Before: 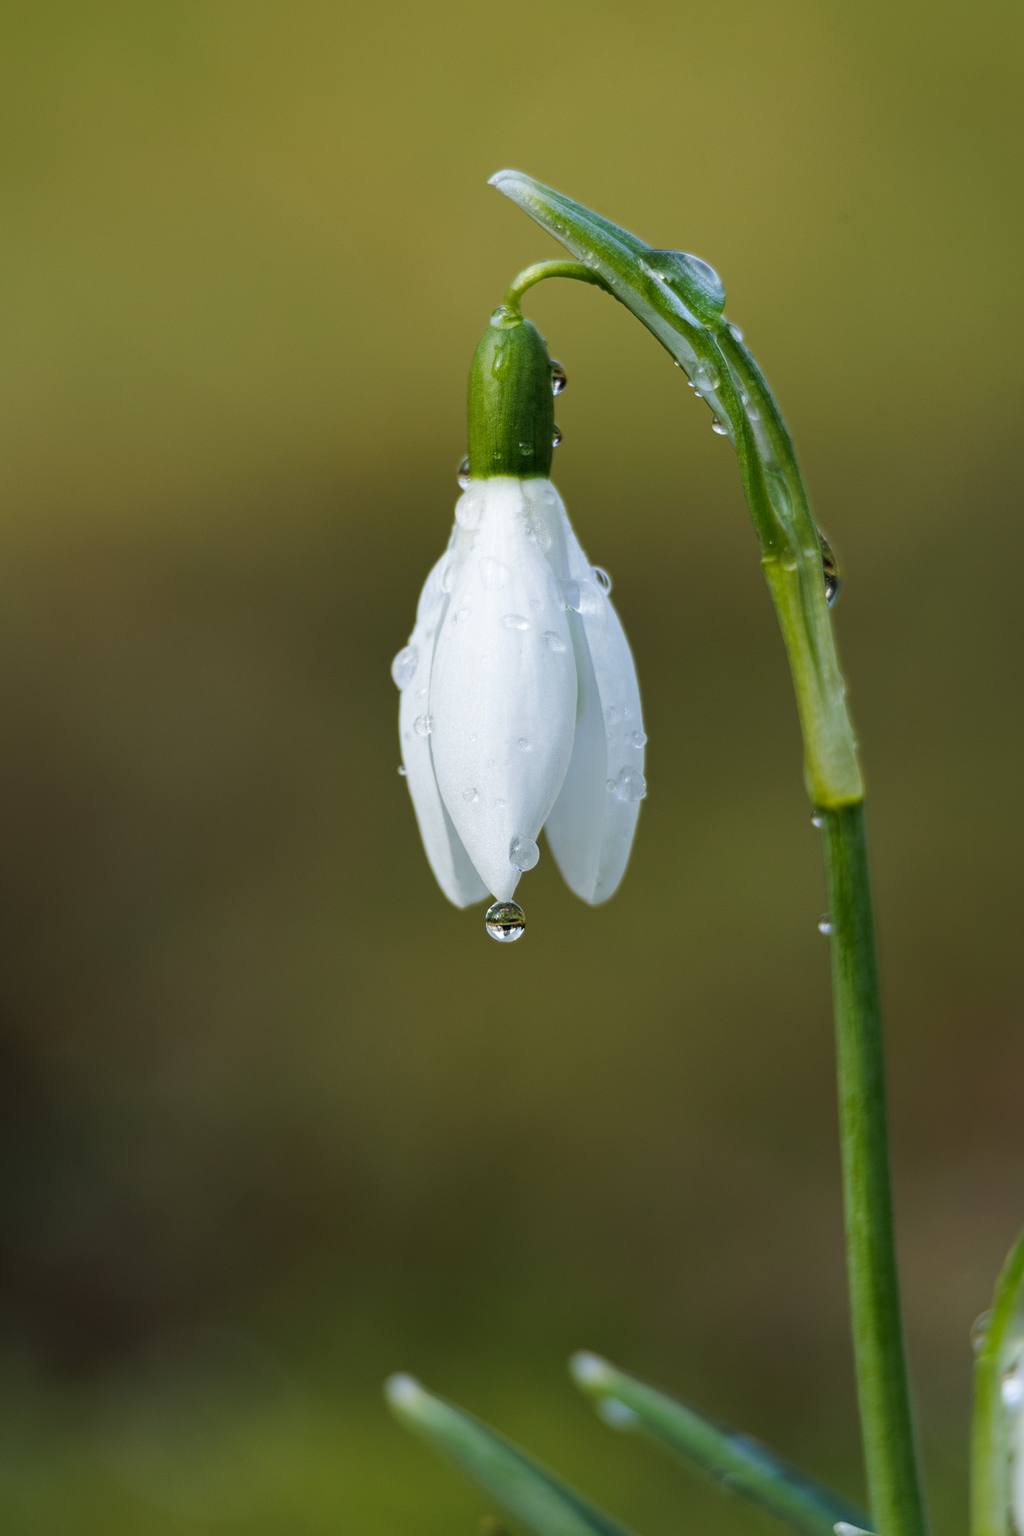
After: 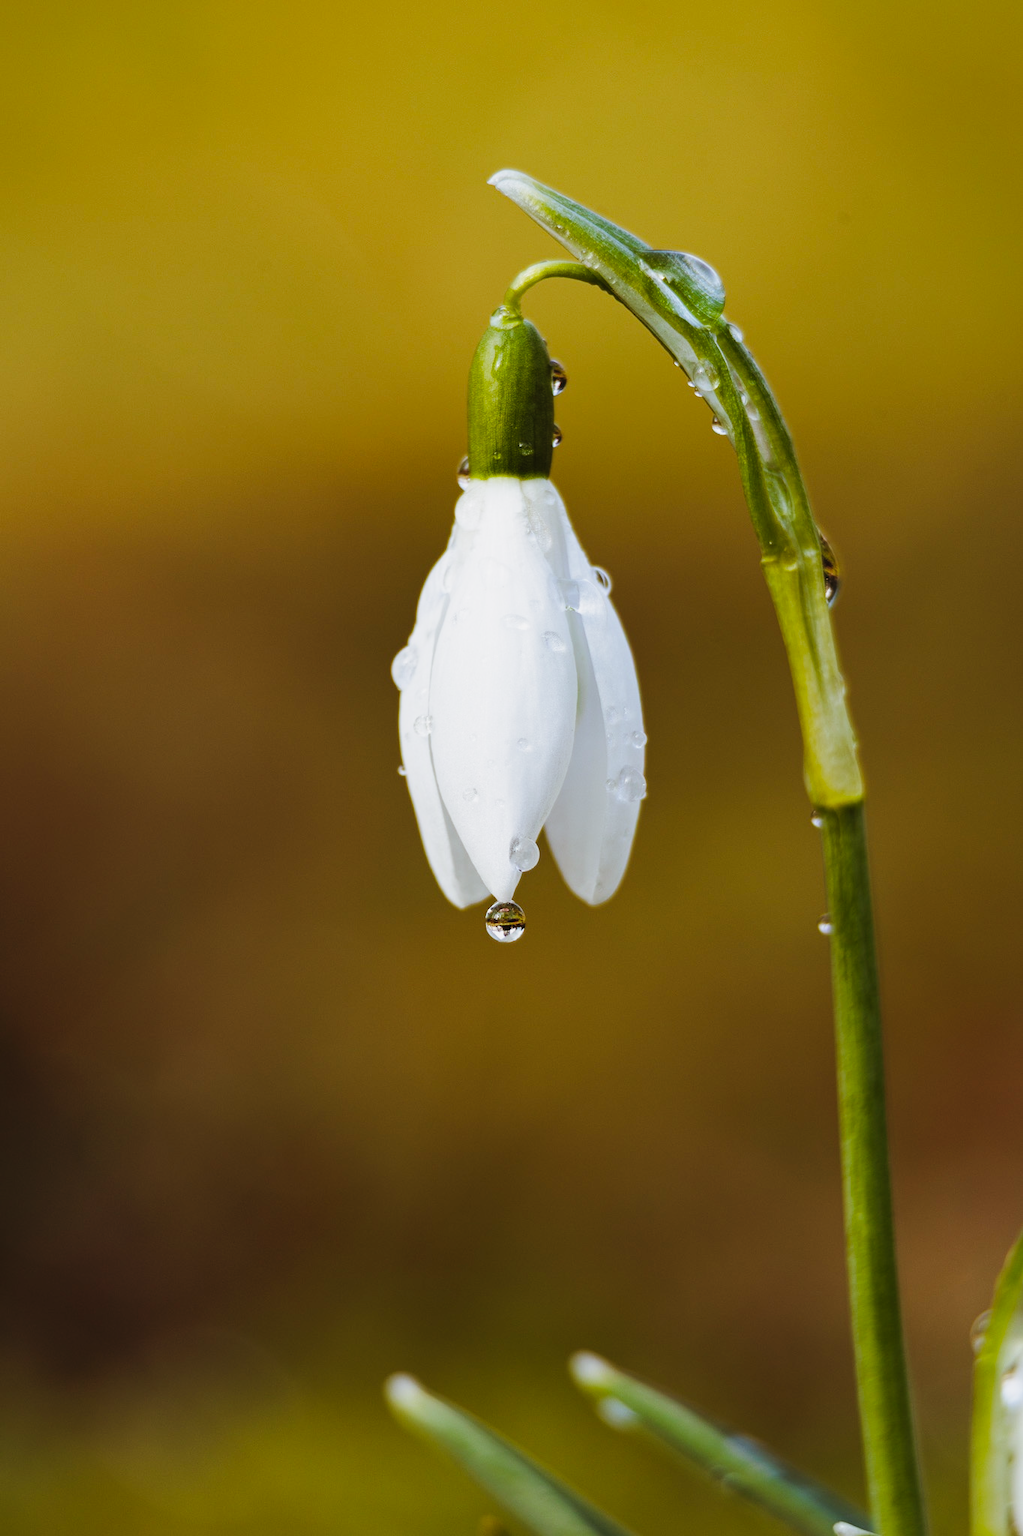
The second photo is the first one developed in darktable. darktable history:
color balance rgb: shadows lift › chroma 9.94%, shadows lift › hue 47.48°, power › hue 209.81°, highlights gain › chroma 0.208%, highlights gain › hue 332.51°, global offset › luminance 0.264%, perceptual saturation grading › global saturation 1.952%, perceptual saturation grading › highlights -1.282%, perceptual saturation grading › mid-tones 3.88%, perceptual saturation grading › shadows 6.871%
exposure: exposure -0.902 EV, compensate exposure bias true, compensate highlight preservation false
base curve: curves: ch0 [(0, 0) (0.018, 0.026) (0.143, 0.37) (0.33, 0.731) (0.458, 0.853) (0.735, 0.965) (0.905, 0.986) (1, 1)], preserve colors none
